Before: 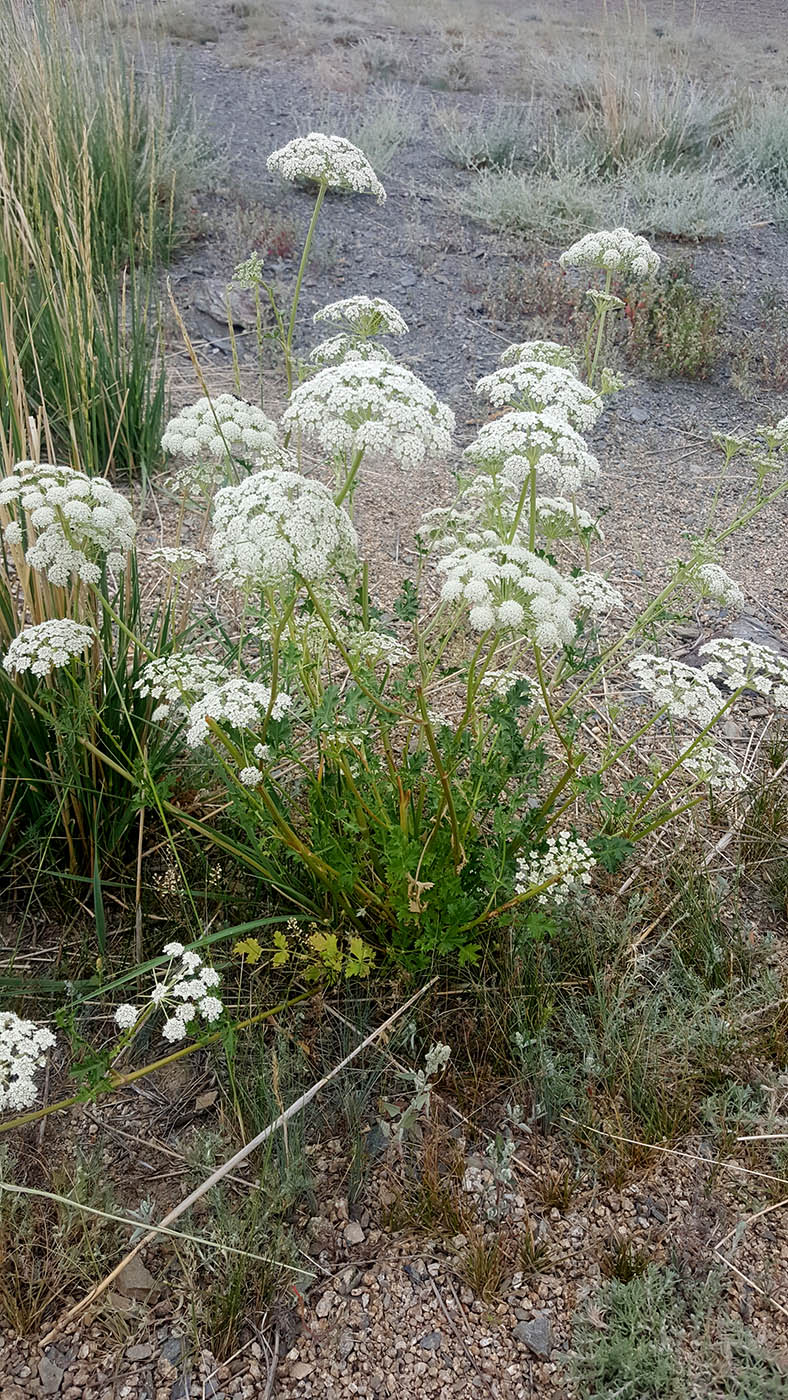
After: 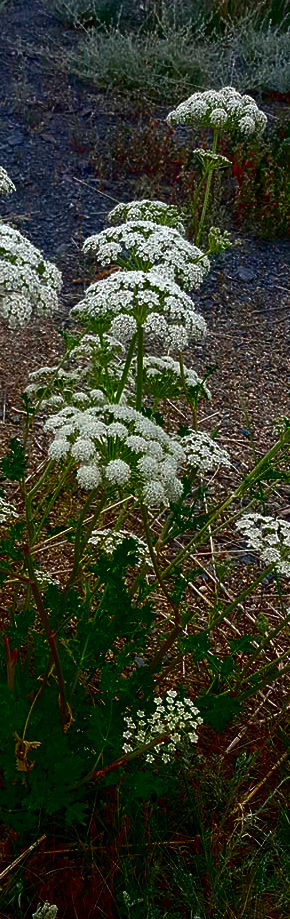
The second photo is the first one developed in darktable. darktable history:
crop and rotate: left 49.936%, top 10.094%, right 13.136%, bottom 24.256%
contrast brightness saturation: brightness -1, saturation 1
